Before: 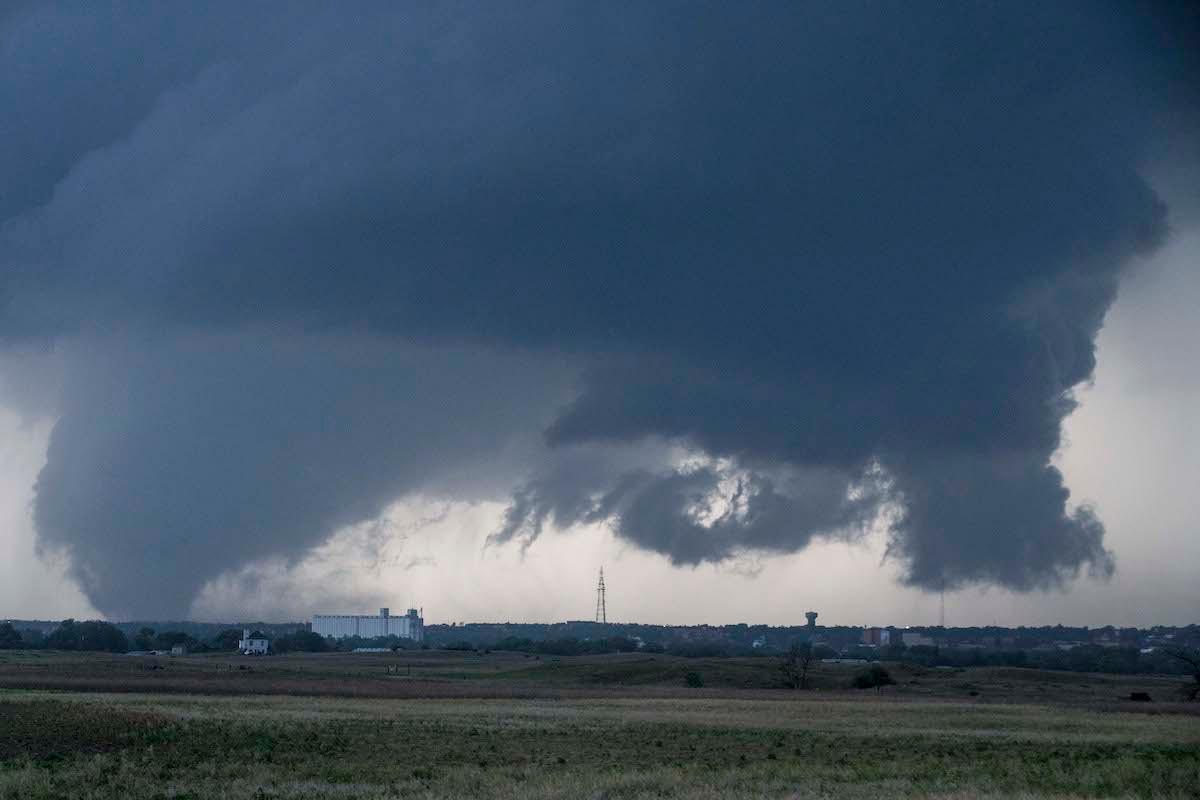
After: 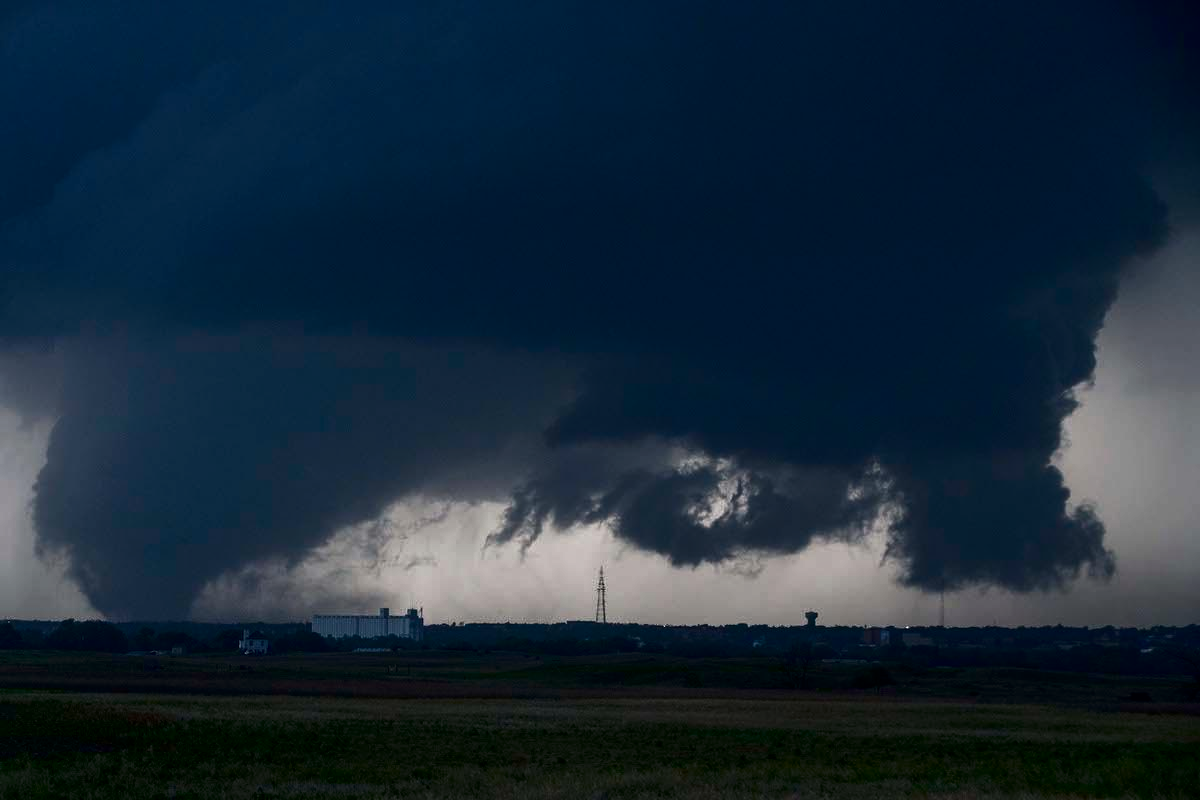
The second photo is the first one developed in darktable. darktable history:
exposure: compensate highlight preservation false
tone equalizer: on, module defaults
contrast brightness saturation: brightness -0.526
